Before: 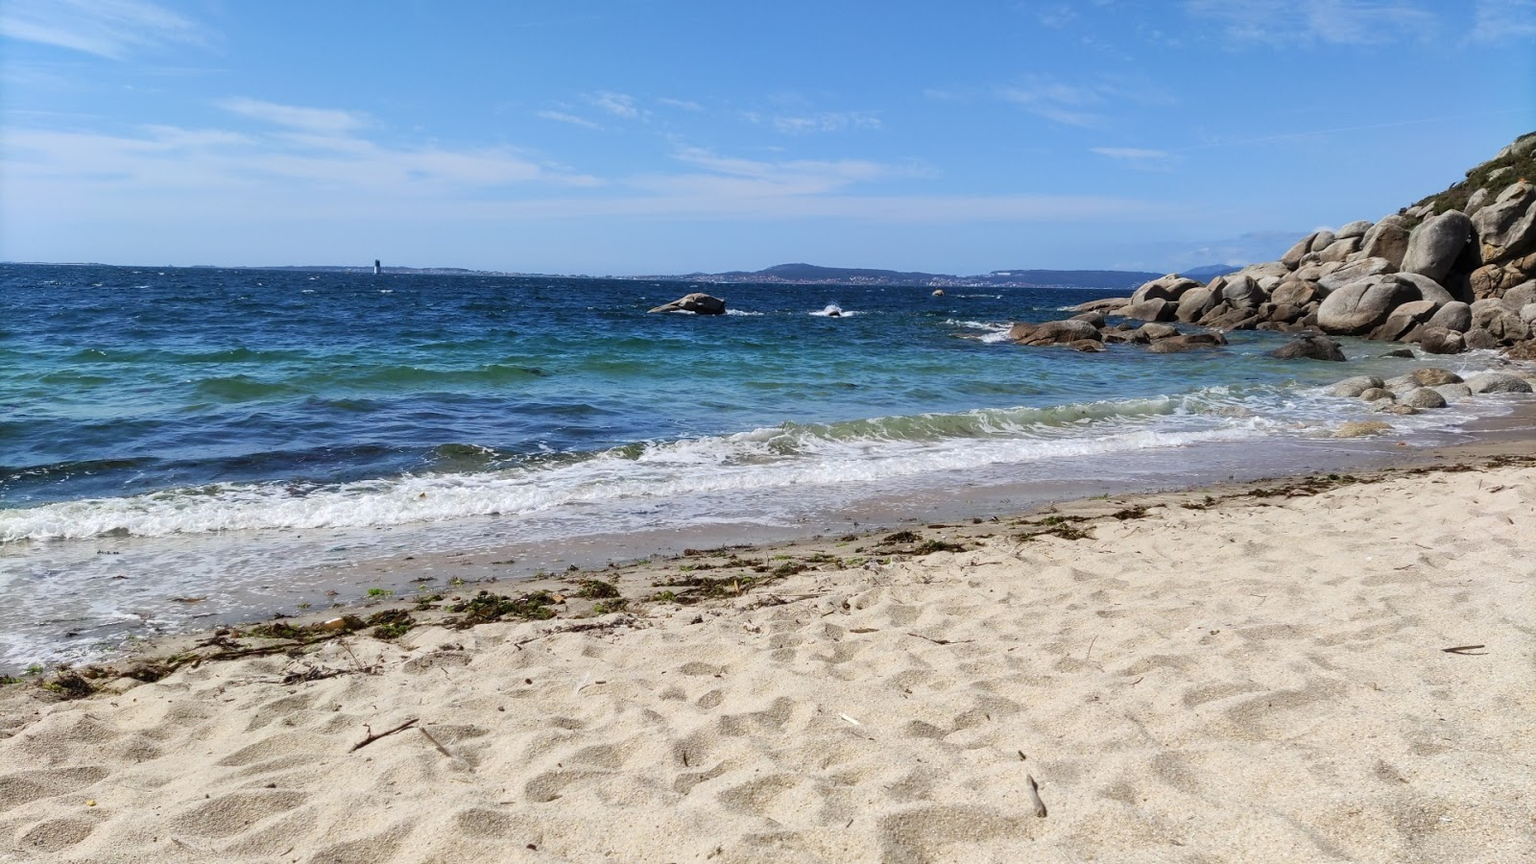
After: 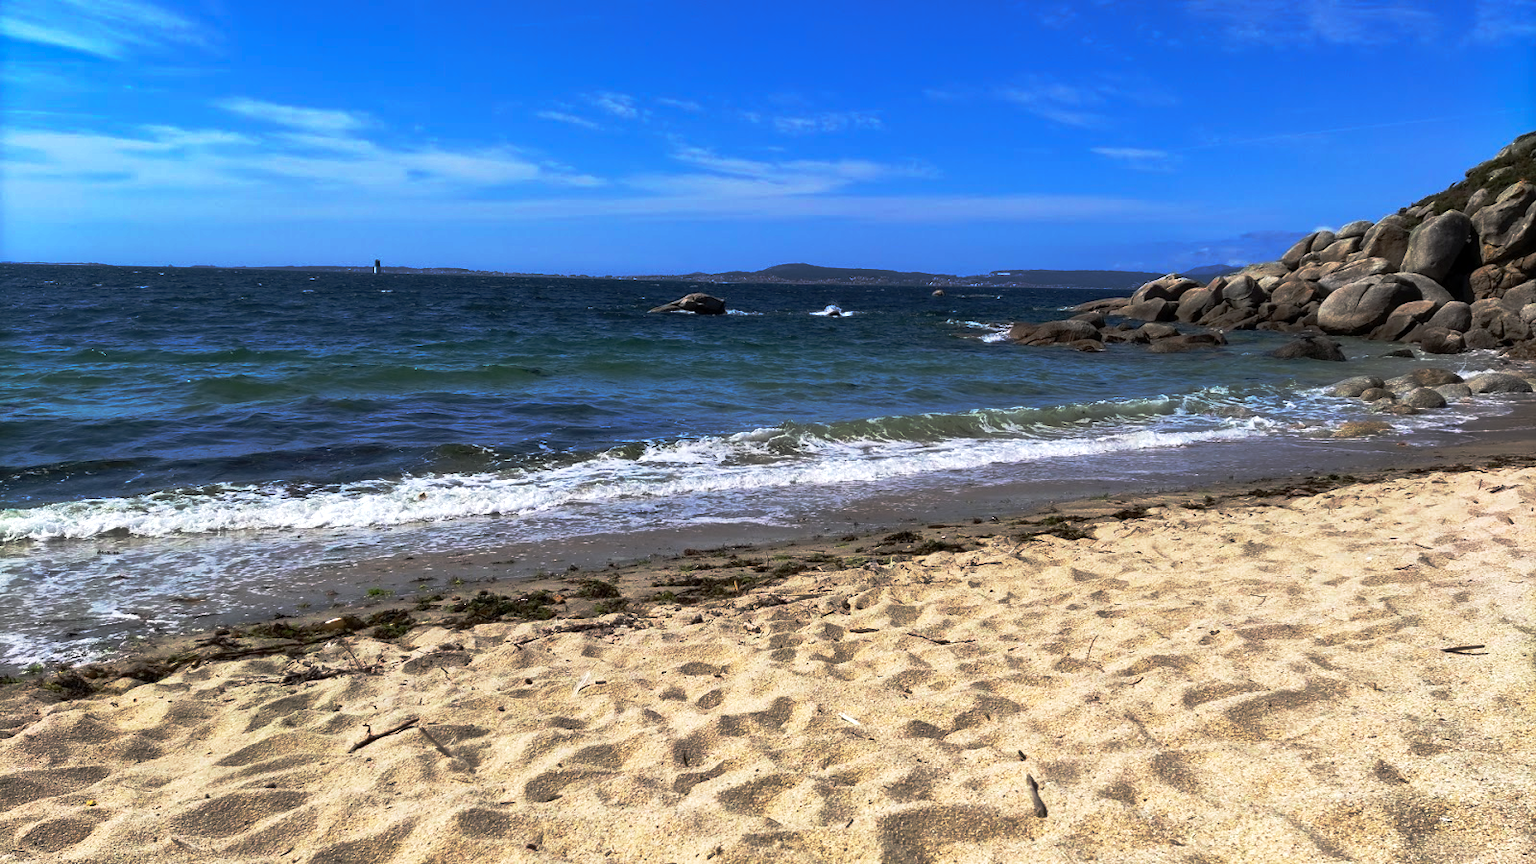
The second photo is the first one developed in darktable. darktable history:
base curve: curves: ch0 [(0, 0) (0.564, 0.291) (0.802, 0.731) (1, 1)], preserve colors none
exposure: black level correction 0.001, exposure 0.299 EV, compensate highlight preservation false
